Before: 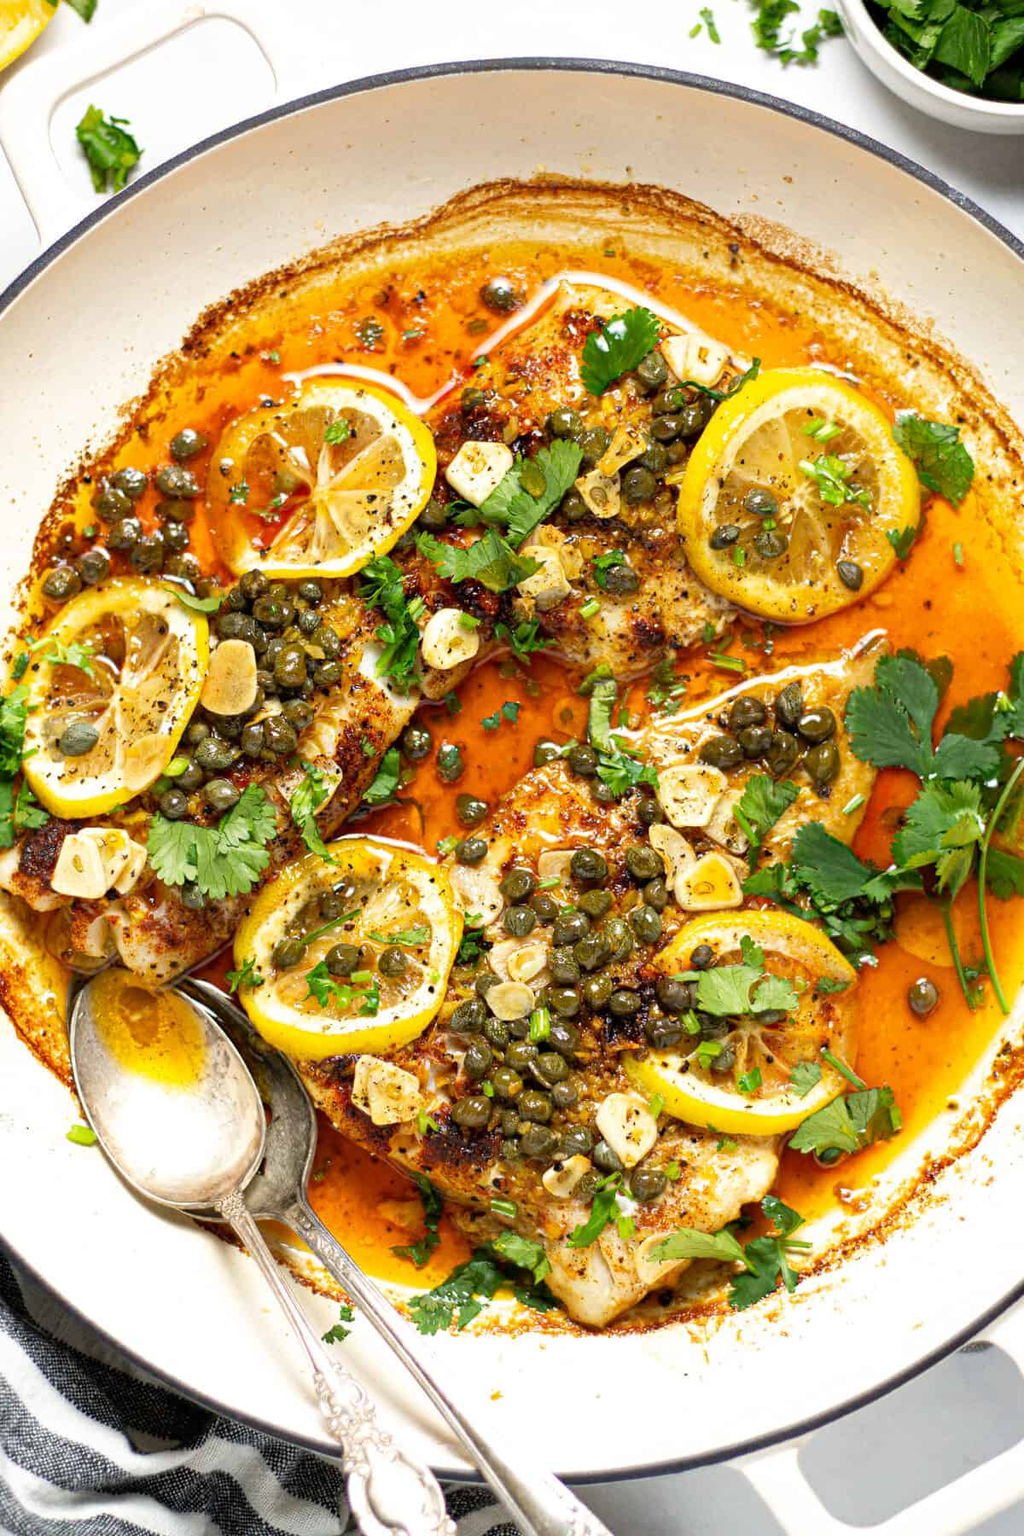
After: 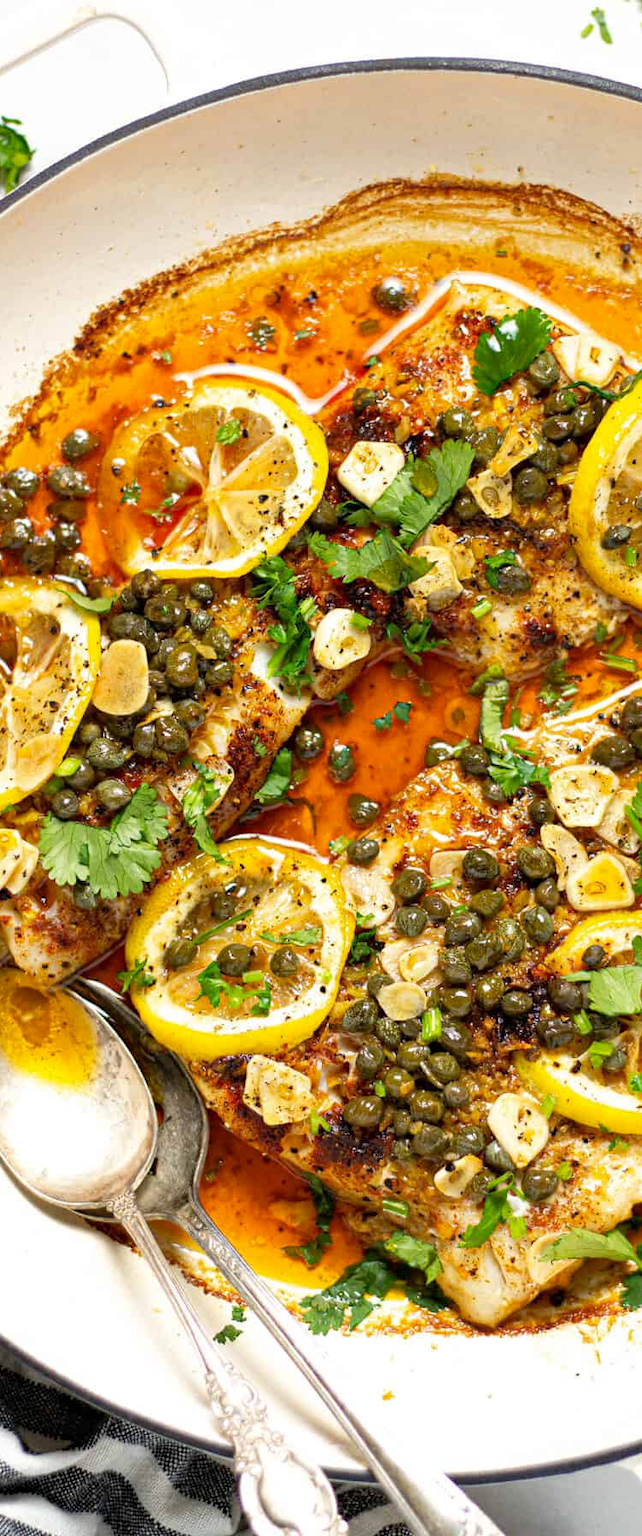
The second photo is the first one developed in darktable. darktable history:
crop: left 10.644%, right 26.528%
haze removal: compatibility mode true, adaptive false
